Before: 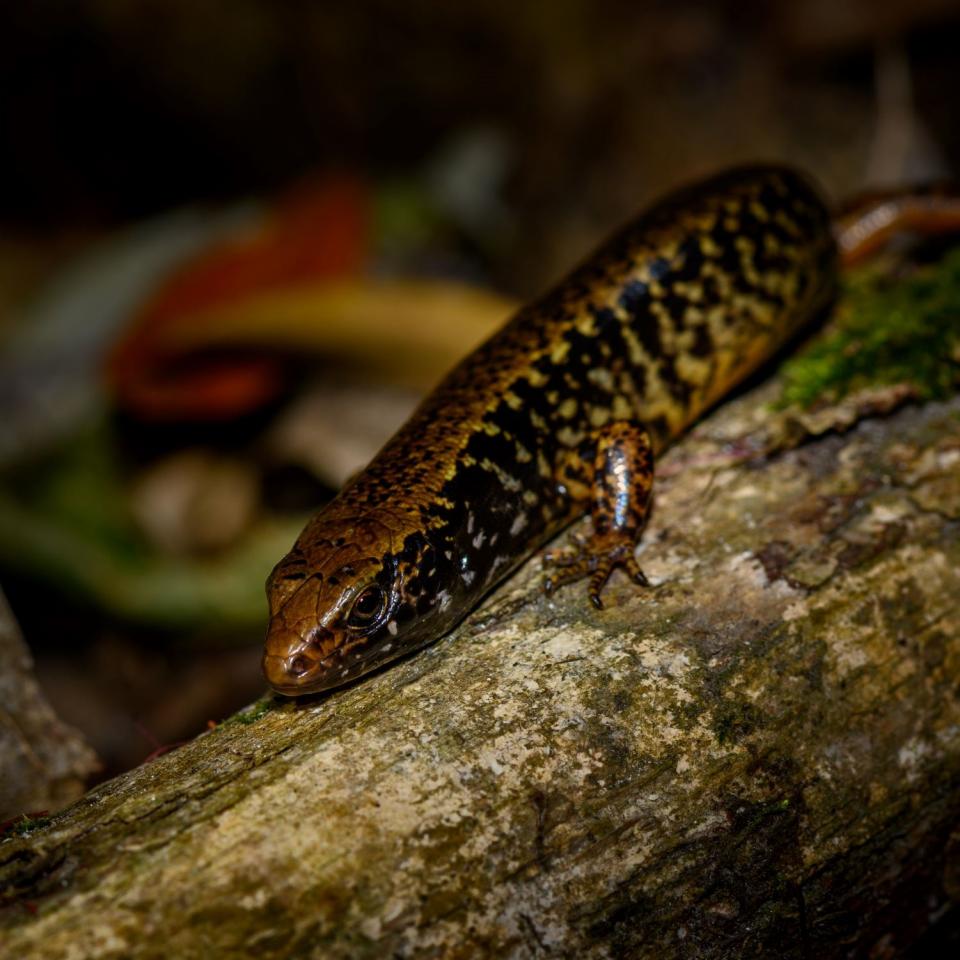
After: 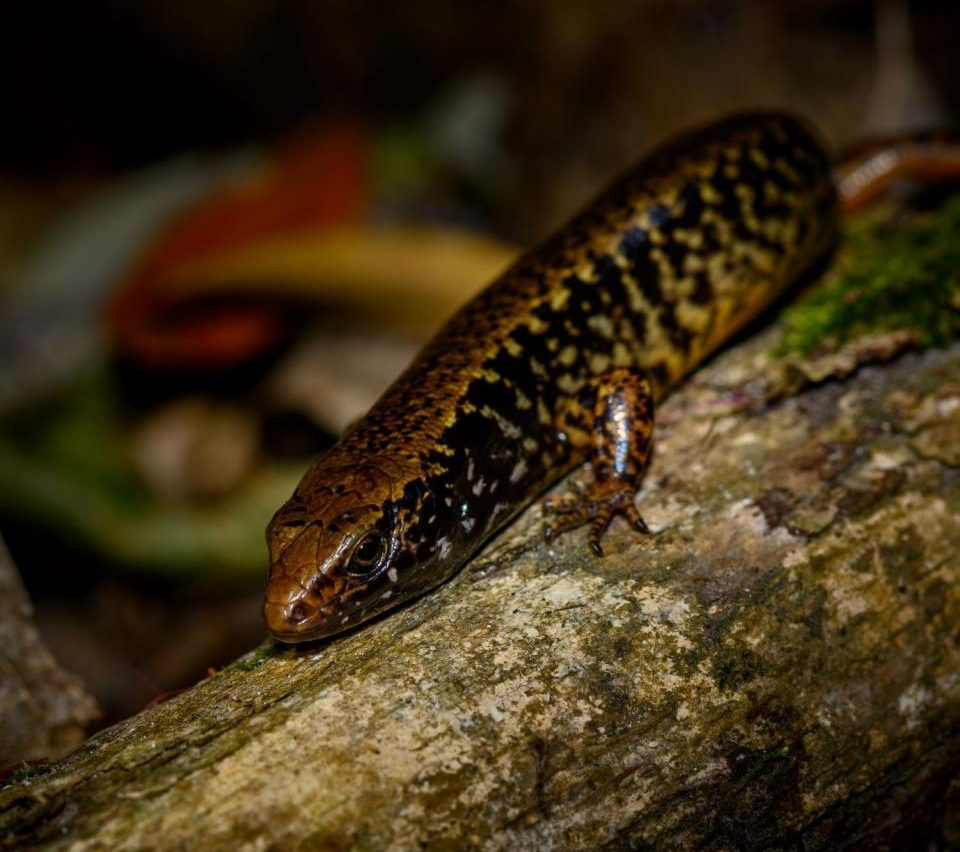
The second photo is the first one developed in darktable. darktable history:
crop and rotate: top 5.578%, bottom 5.622%
